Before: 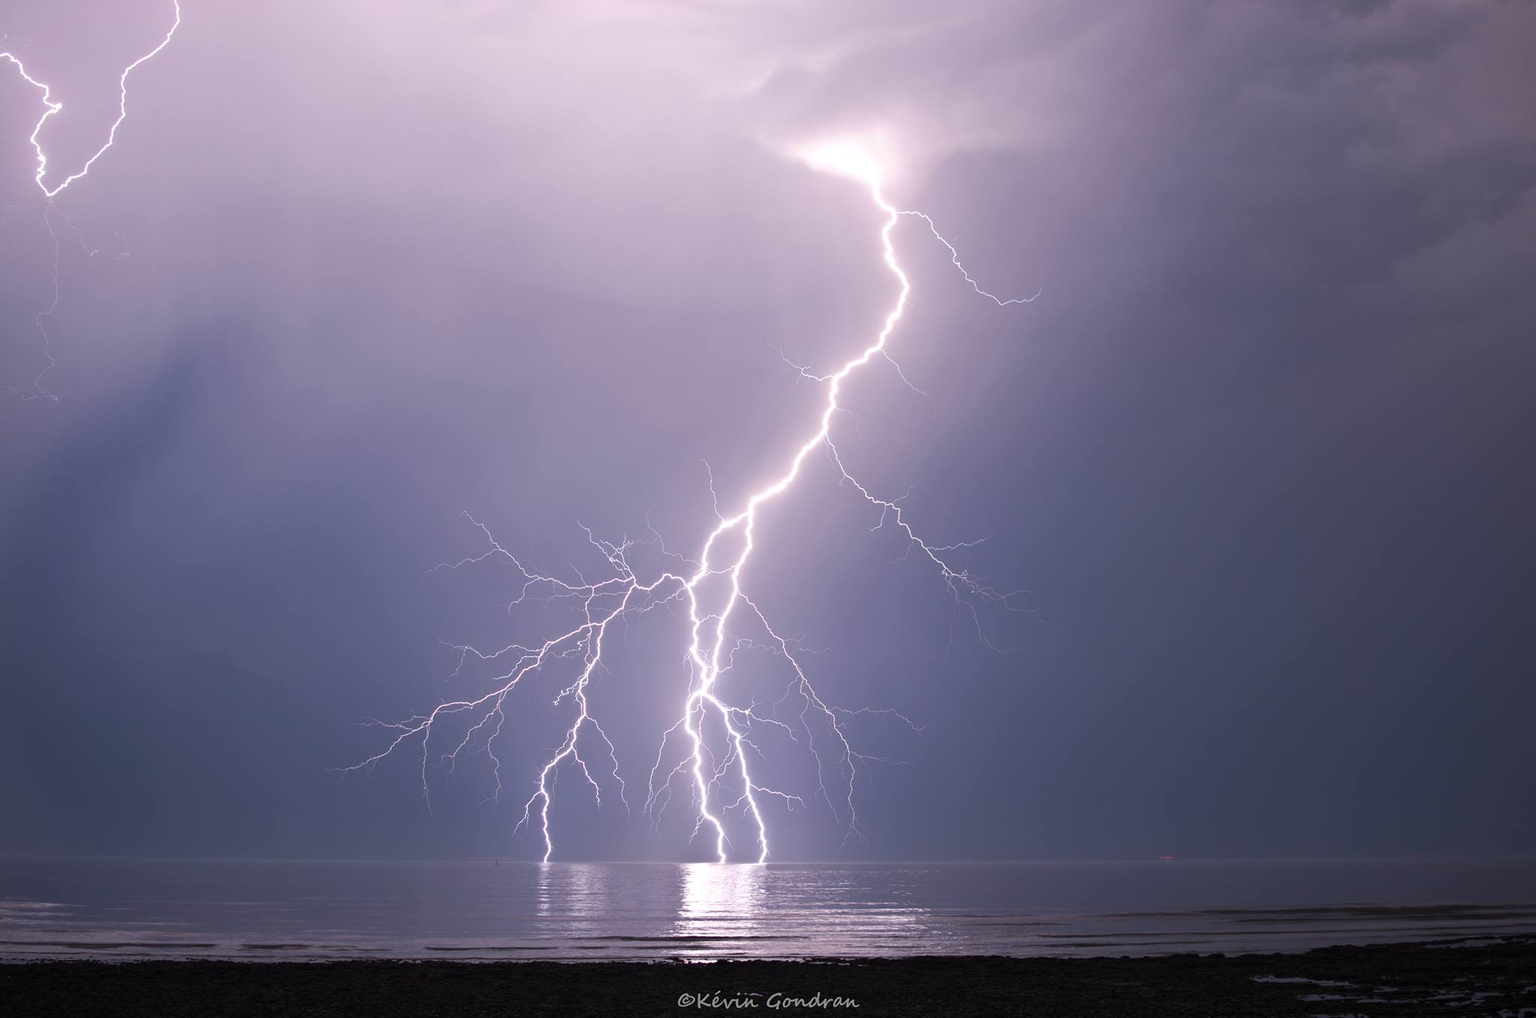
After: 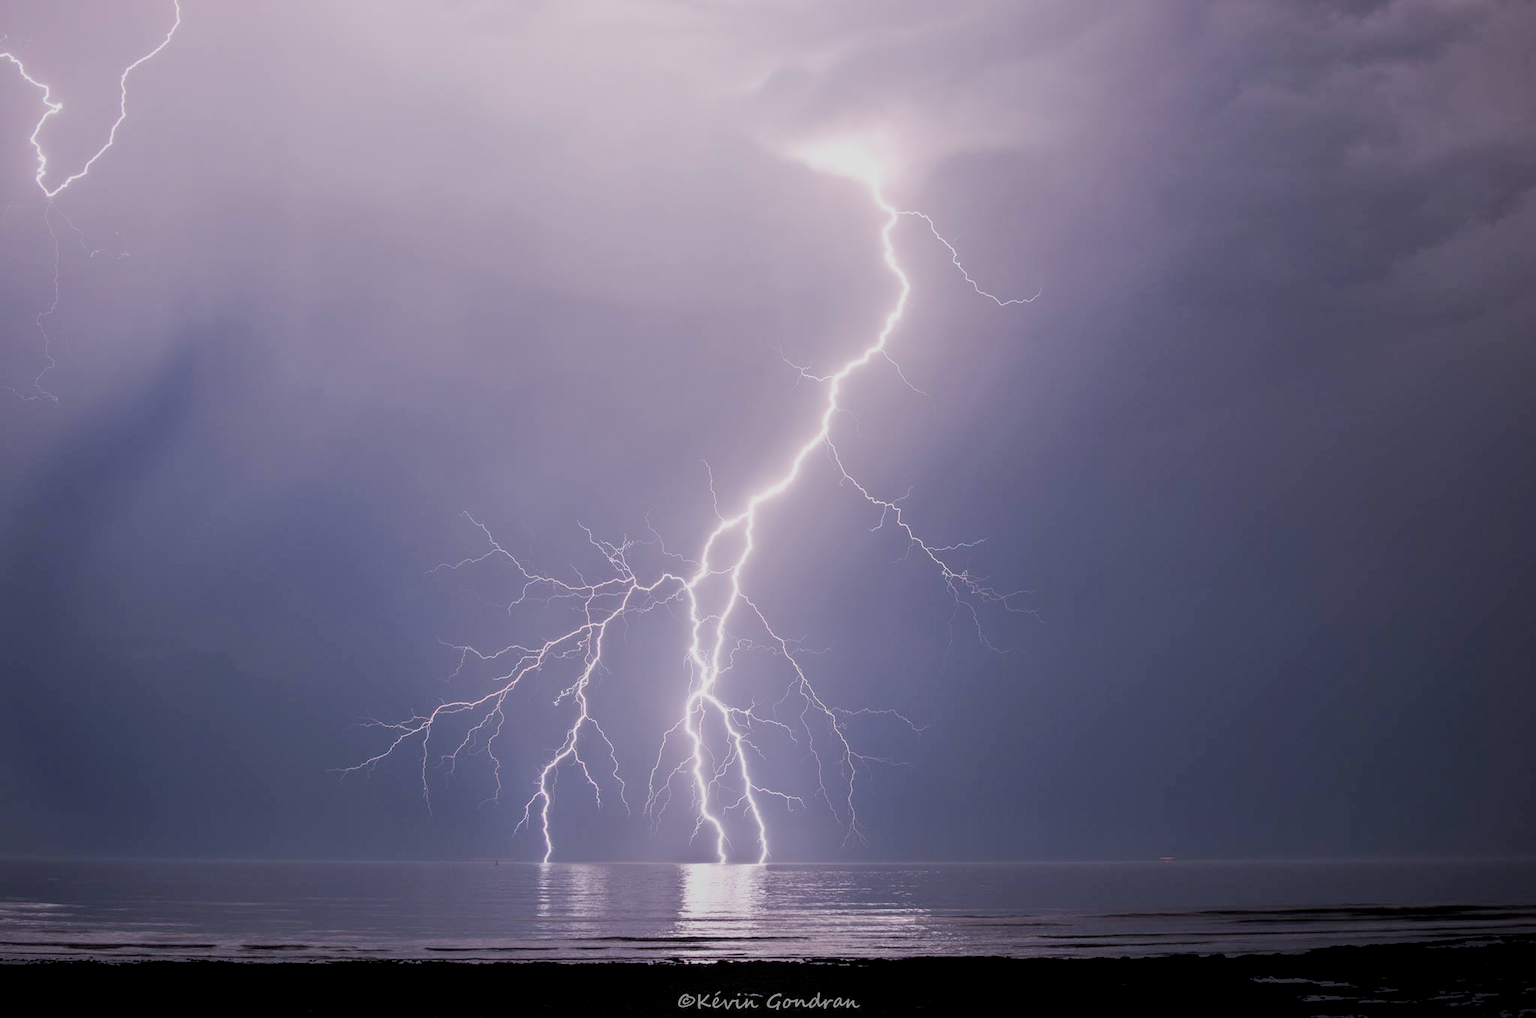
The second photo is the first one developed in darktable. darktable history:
local contrast: on, module defaults
filmic rgb: black relative exposure -7.46 EV, white relative exposure 4.84 EV, hardness 3.4
